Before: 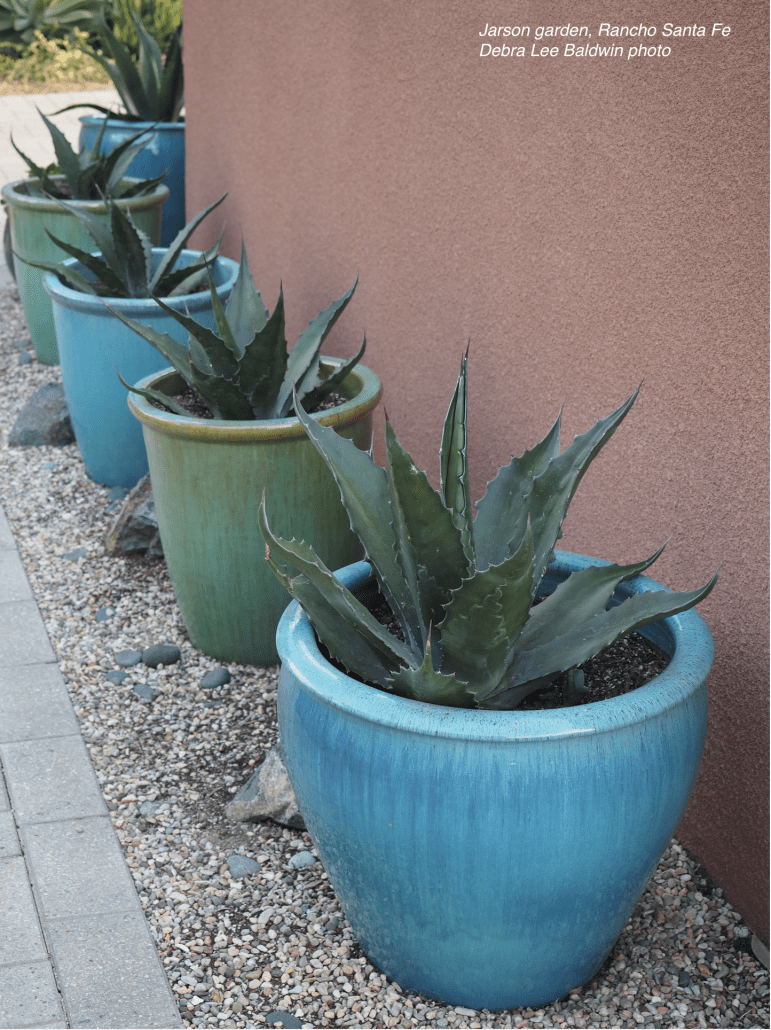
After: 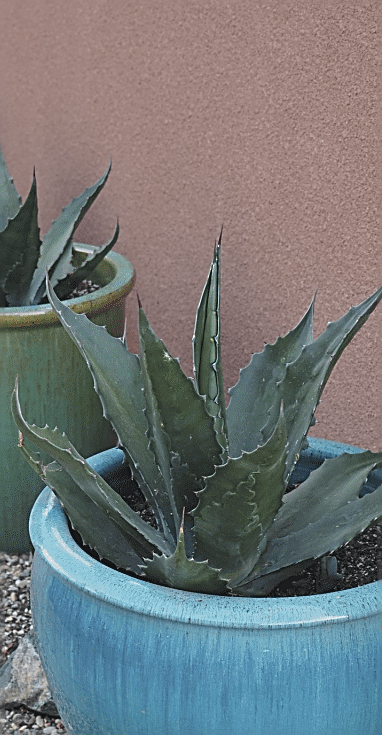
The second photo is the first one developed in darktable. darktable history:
crop: left 32.075%, top 10.976%, right 18.355%, bottom 17.596%
white balance: emerald 1
sharpen: amount 1
contrast brightness saturation: contrast -0.1, saturation -0.1
